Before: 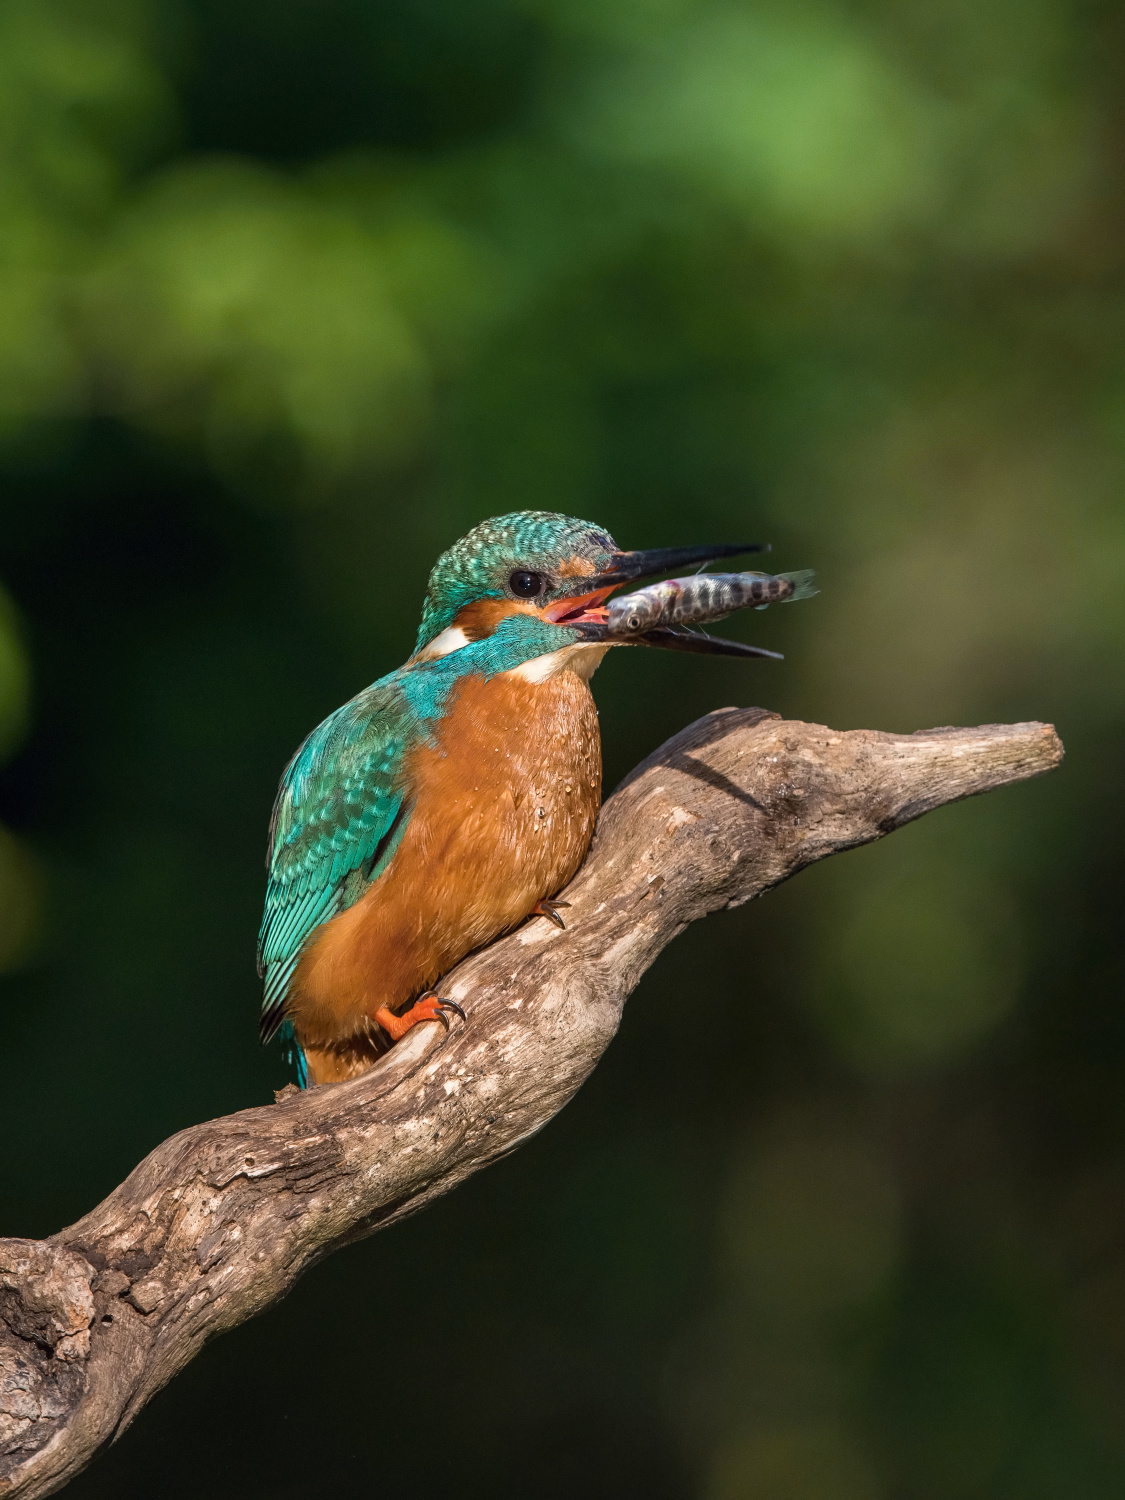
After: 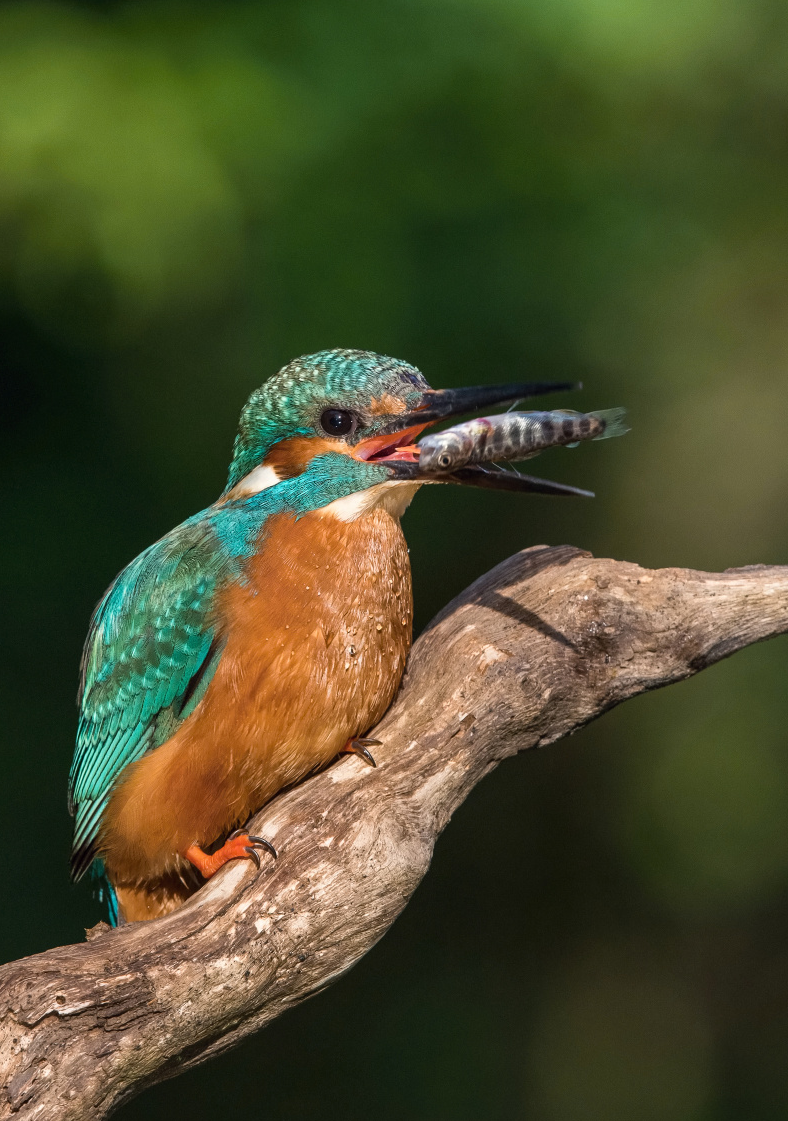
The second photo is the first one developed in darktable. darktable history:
crop and rotate: left 16.862%, top 10.83%, right 13.008%, bottom 14.409%
